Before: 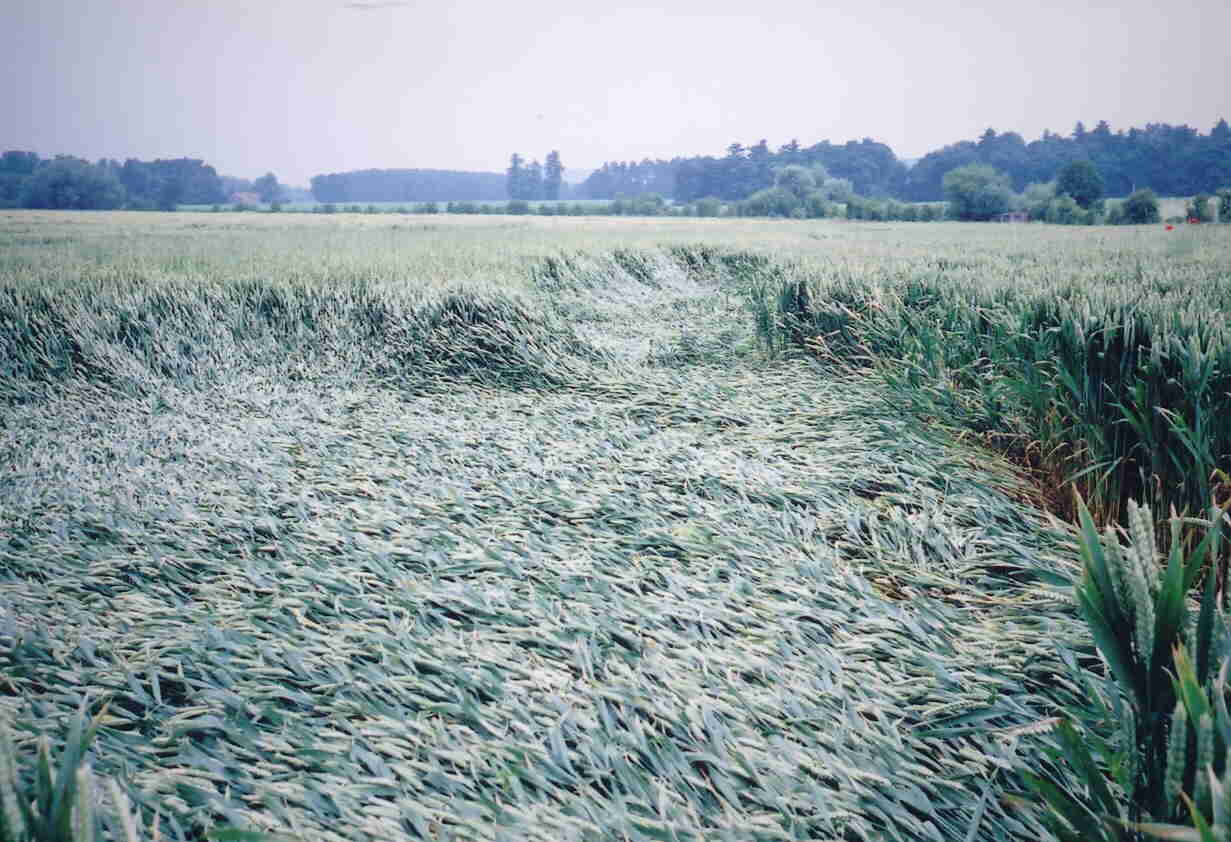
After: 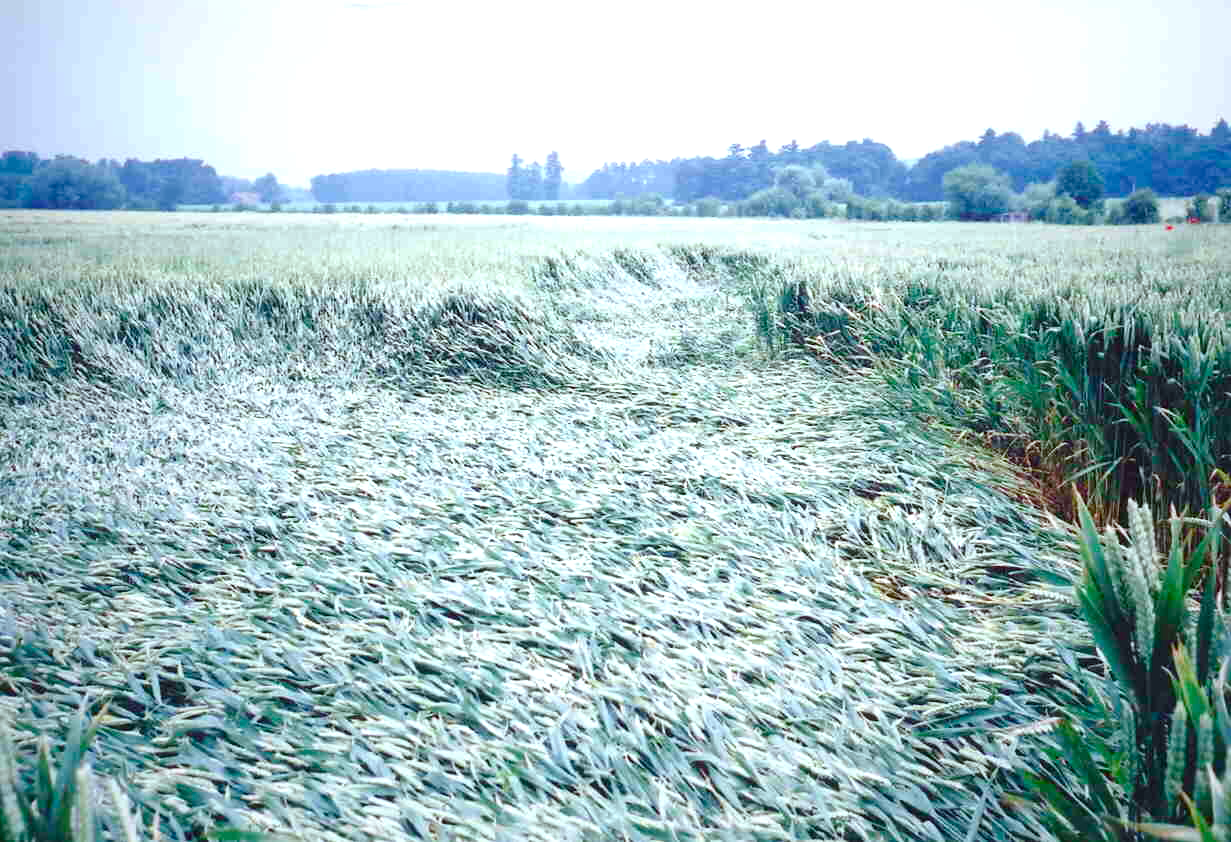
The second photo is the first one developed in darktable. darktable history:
color correction: highlights a* -5.12, highlights b* -4.02, shadows a* 4.15, shadows b* 4.23
color balance rgb: shadows lift › chroma 0.663%, shadows lift › hue 110.08°, perceptual saturation grading › global saturation 19.412%, perceptual saturation grading › highlights -25.89%, perceptual saturation grading › shadows 49.495%
exposure: exposure 0.67 EV, compensate exposure bias true, compensate highlight preservation false
